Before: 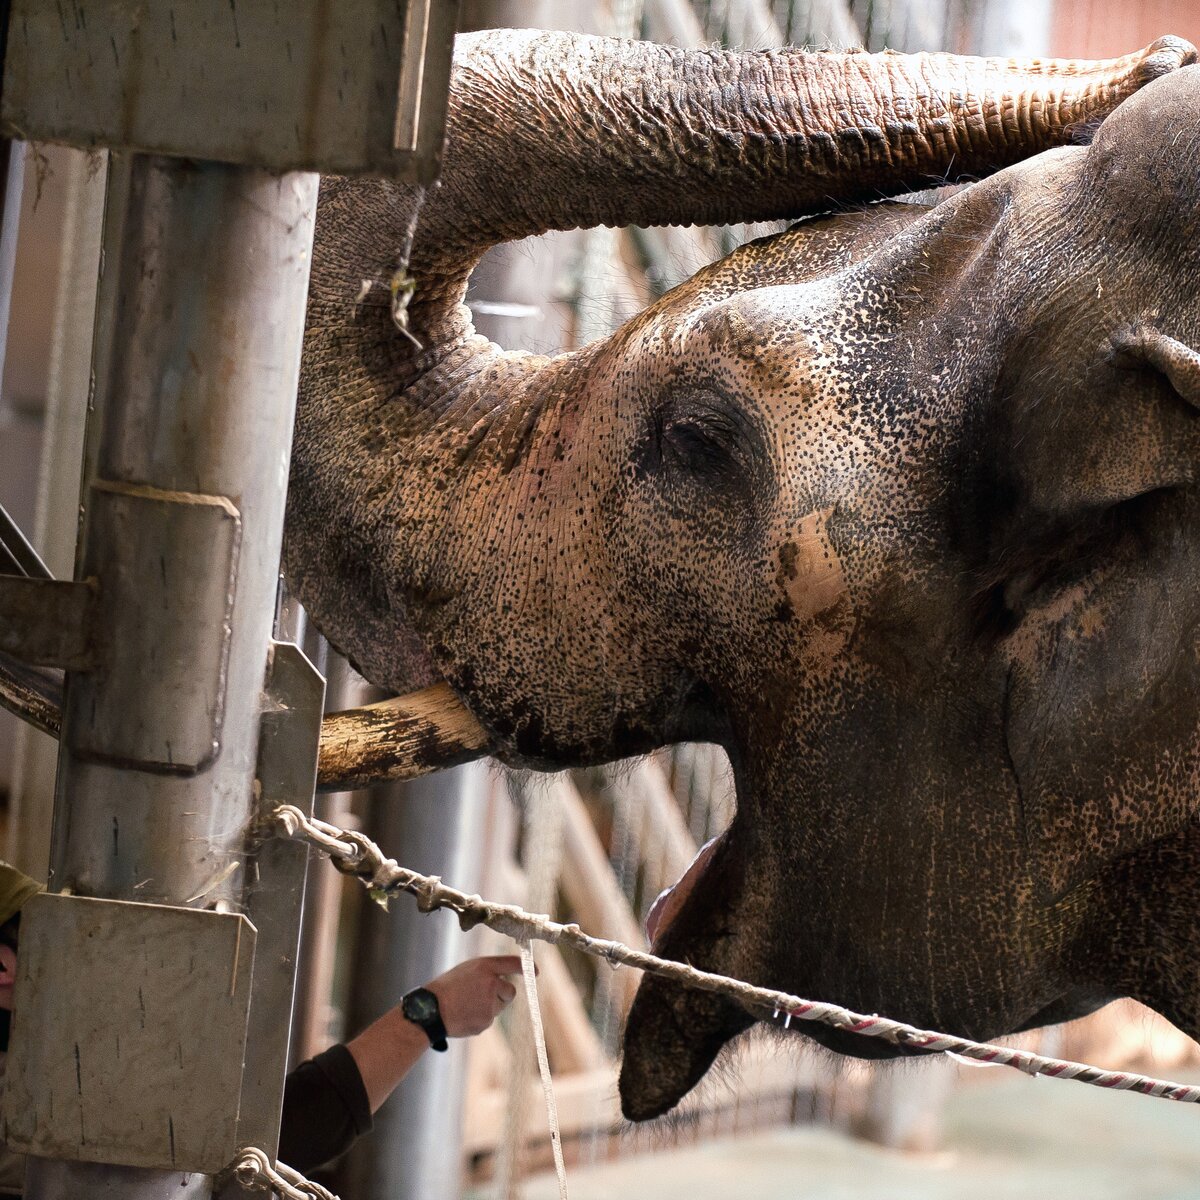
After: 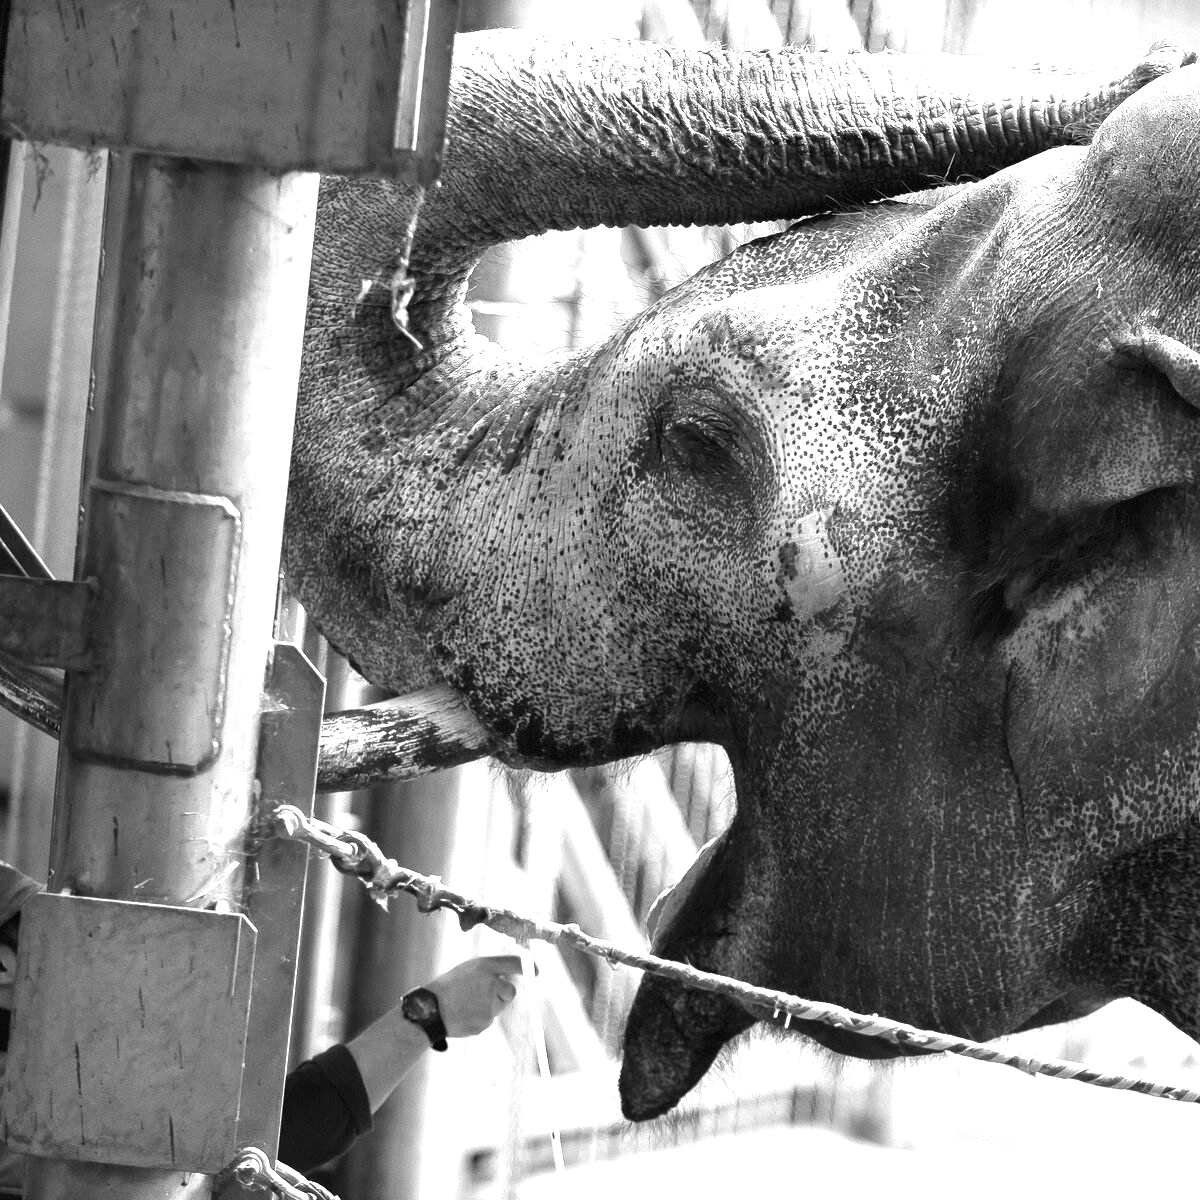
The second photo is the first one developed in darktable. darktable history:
exposure: black level correction 0, exposure 1.2 EV, compensate highlight preservation false
monochrome: on, module defaults
